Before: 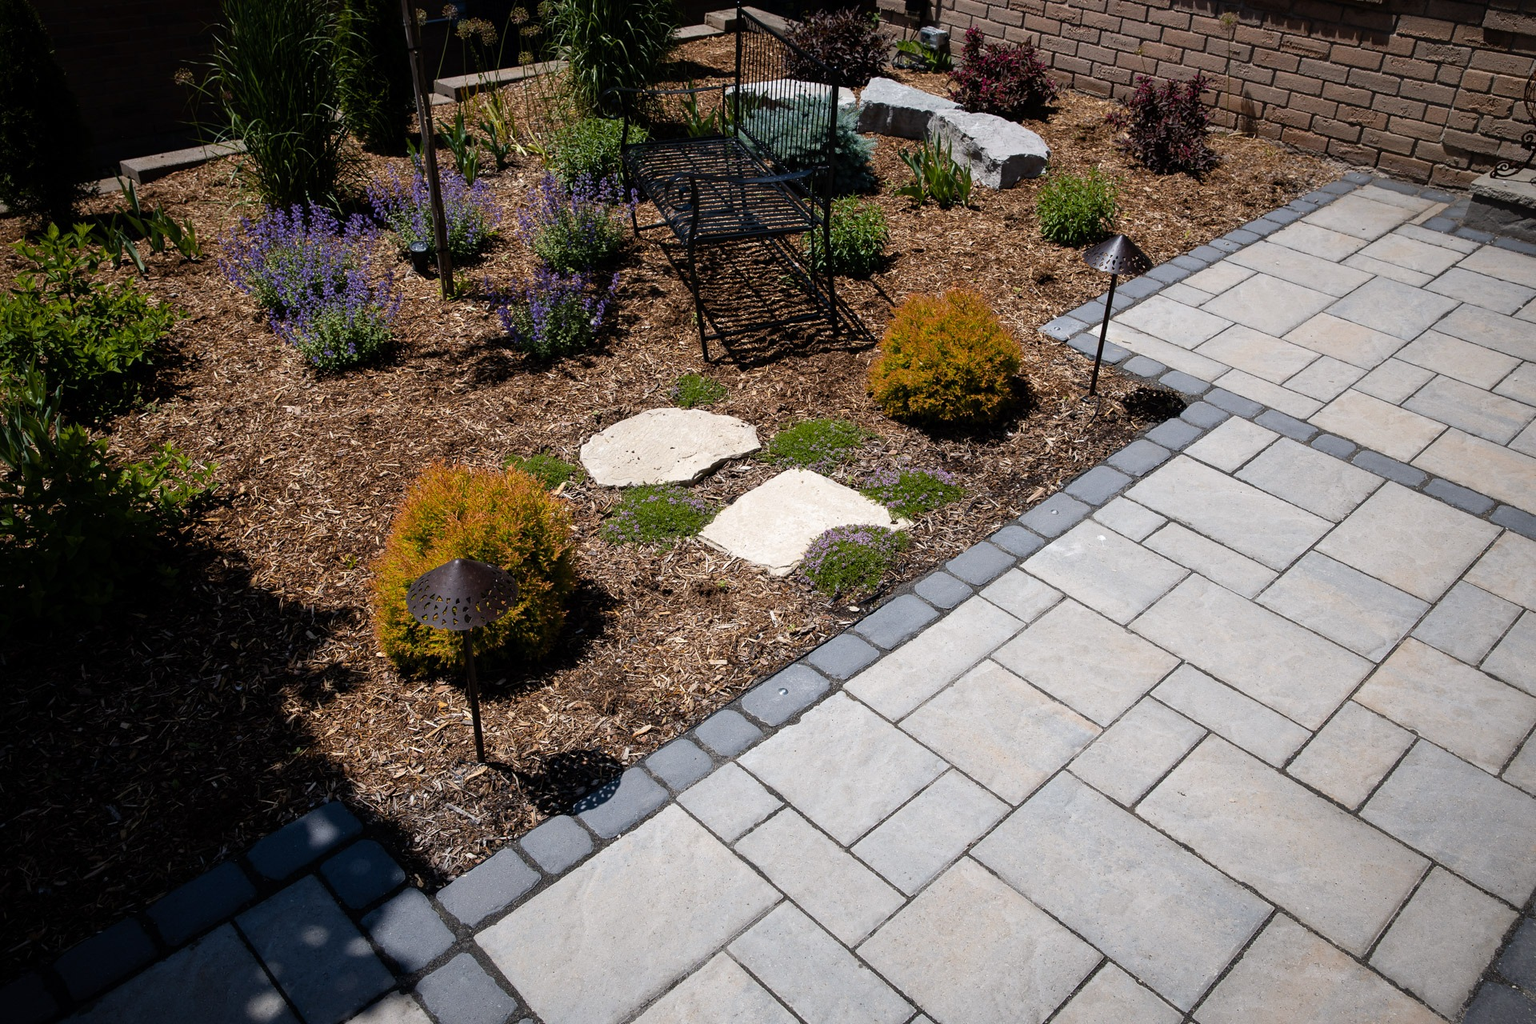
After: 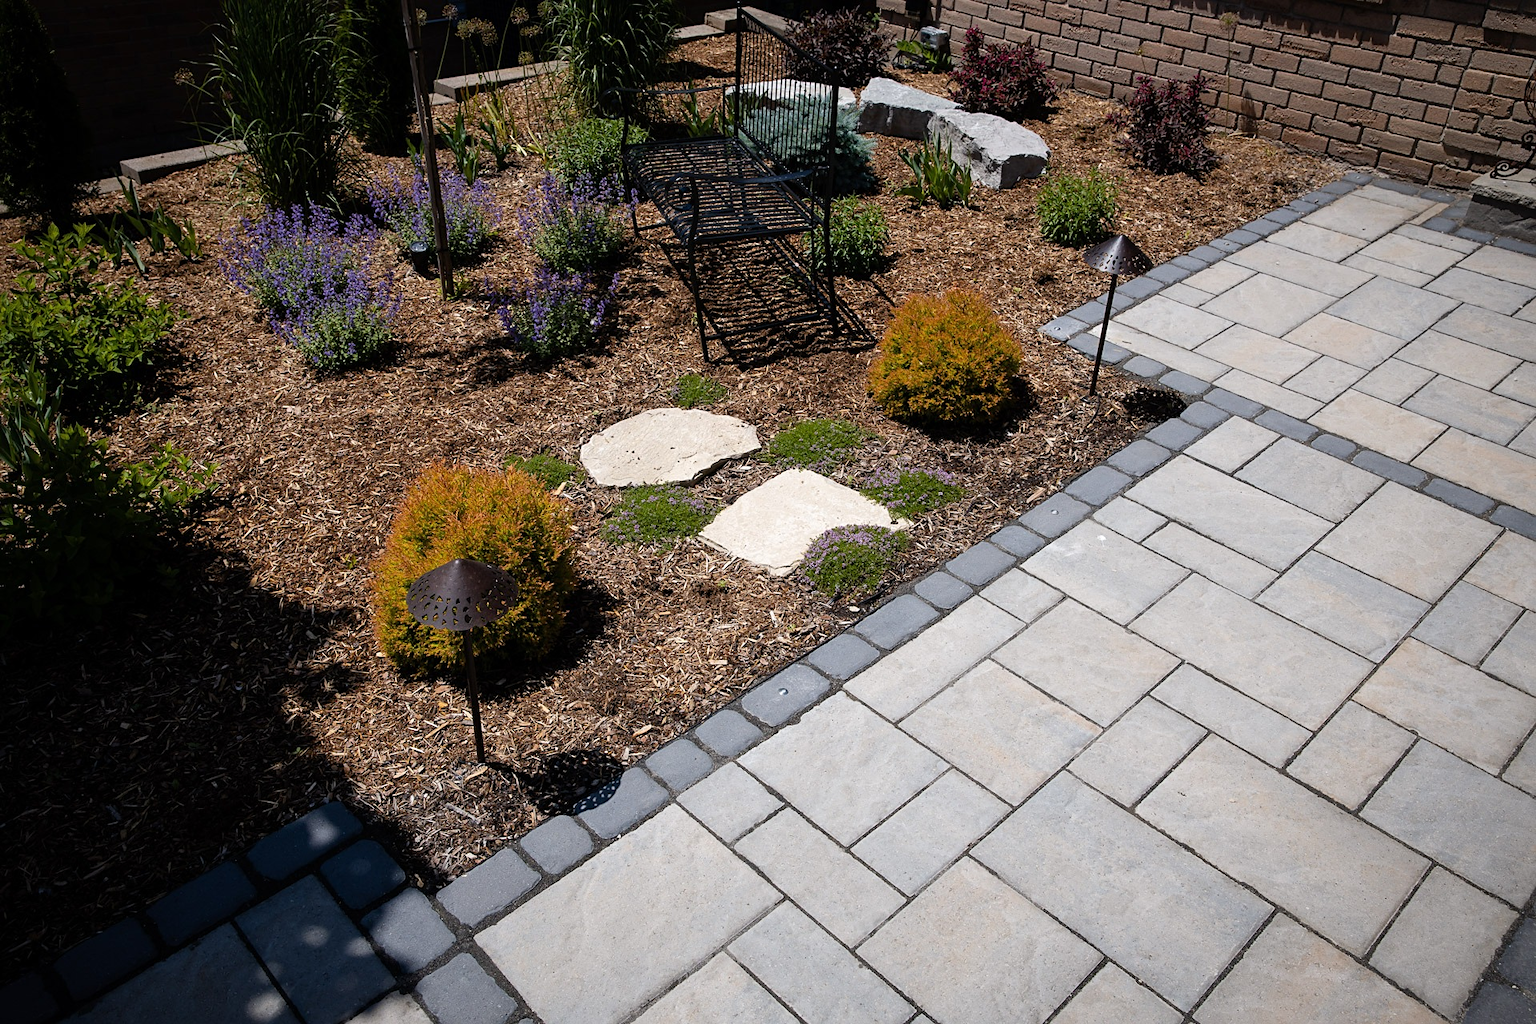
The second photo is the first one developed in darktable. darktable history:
sharpen: amount 0.214
levels: mode automatic, levels [0, 0.492, 0.984]
